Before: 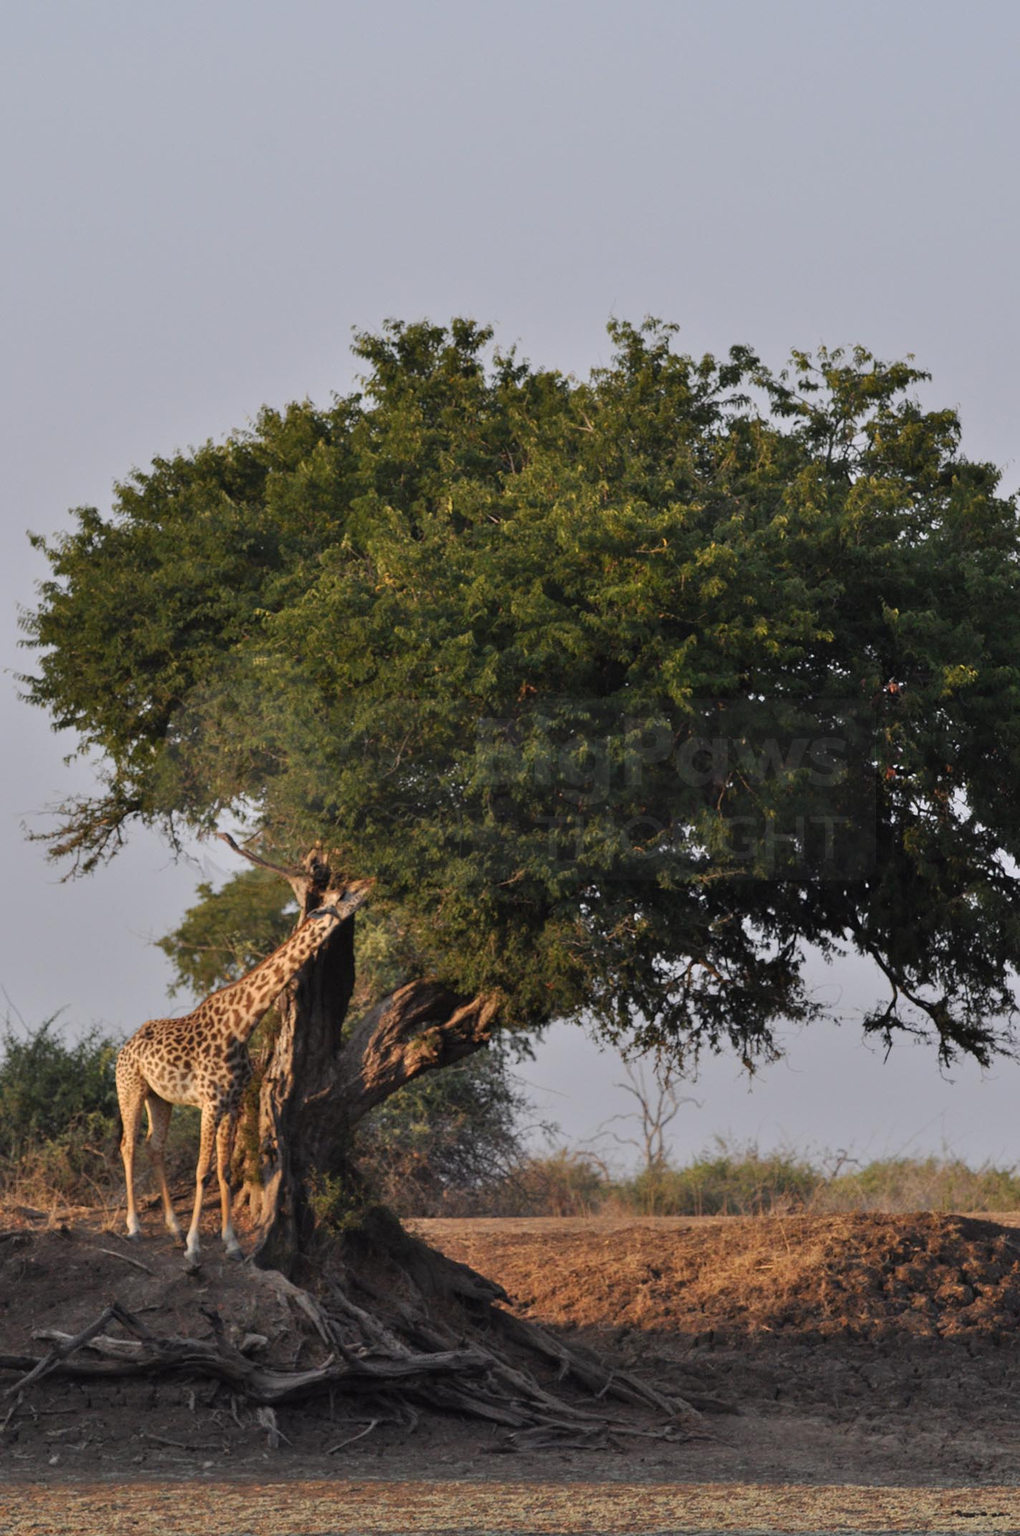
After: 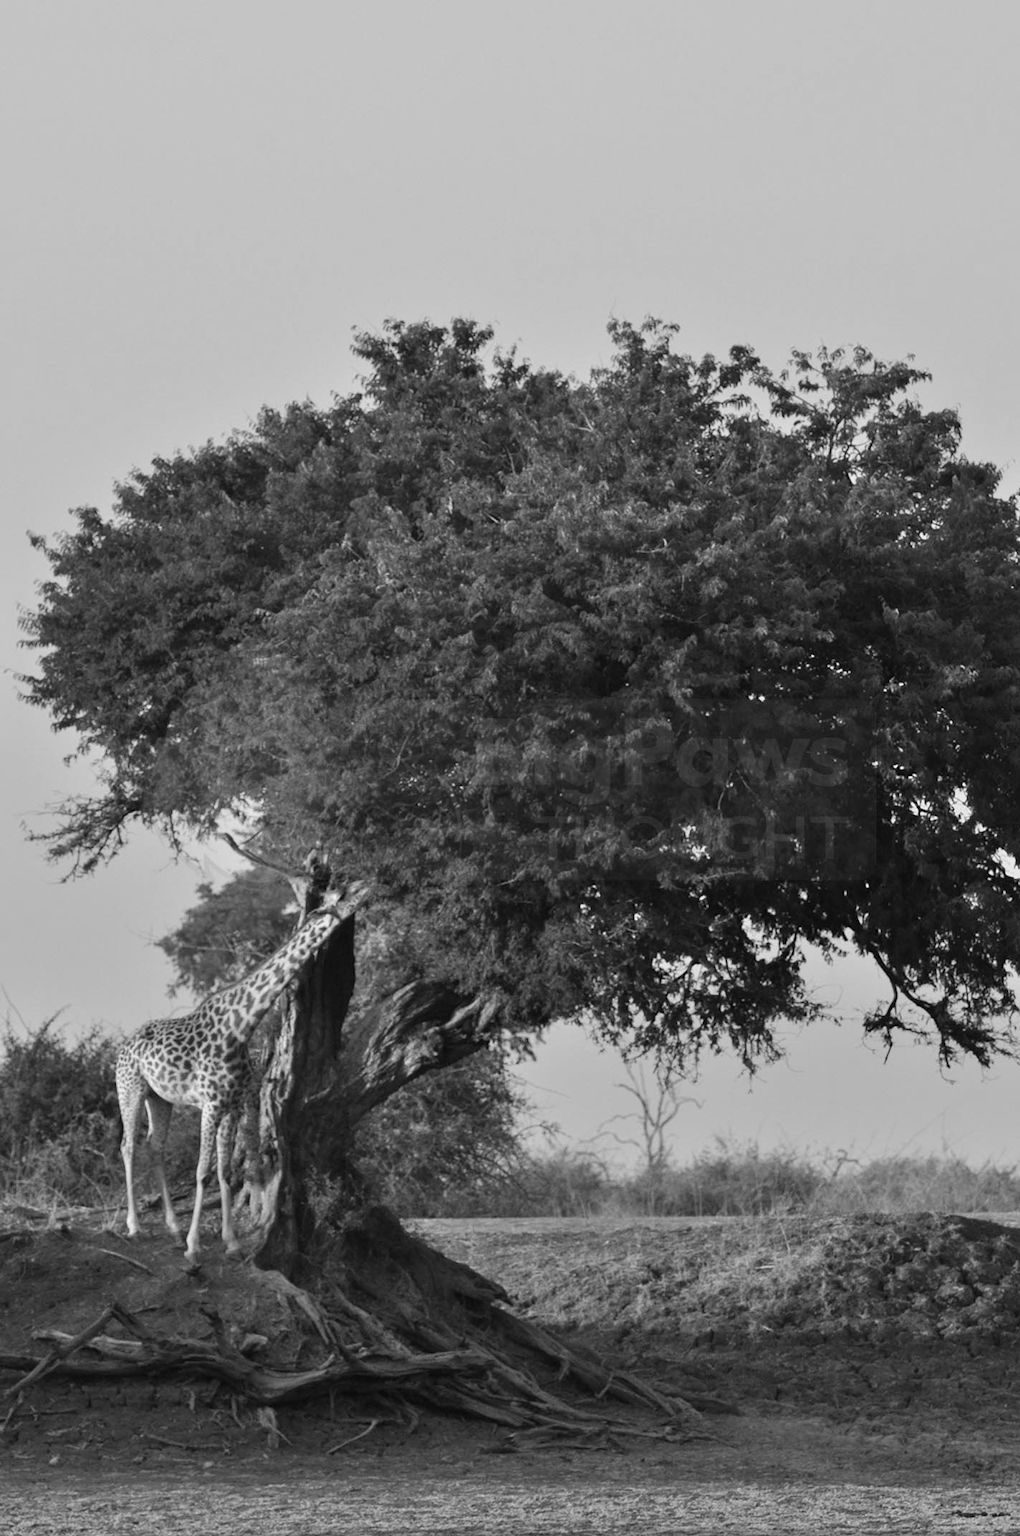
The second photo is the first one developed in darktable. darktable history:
white balance: red 0.986, blue 1.01
exposure: exposure 0.29 EV, compensate highlight preservation false
monochrome: on, module defaults
